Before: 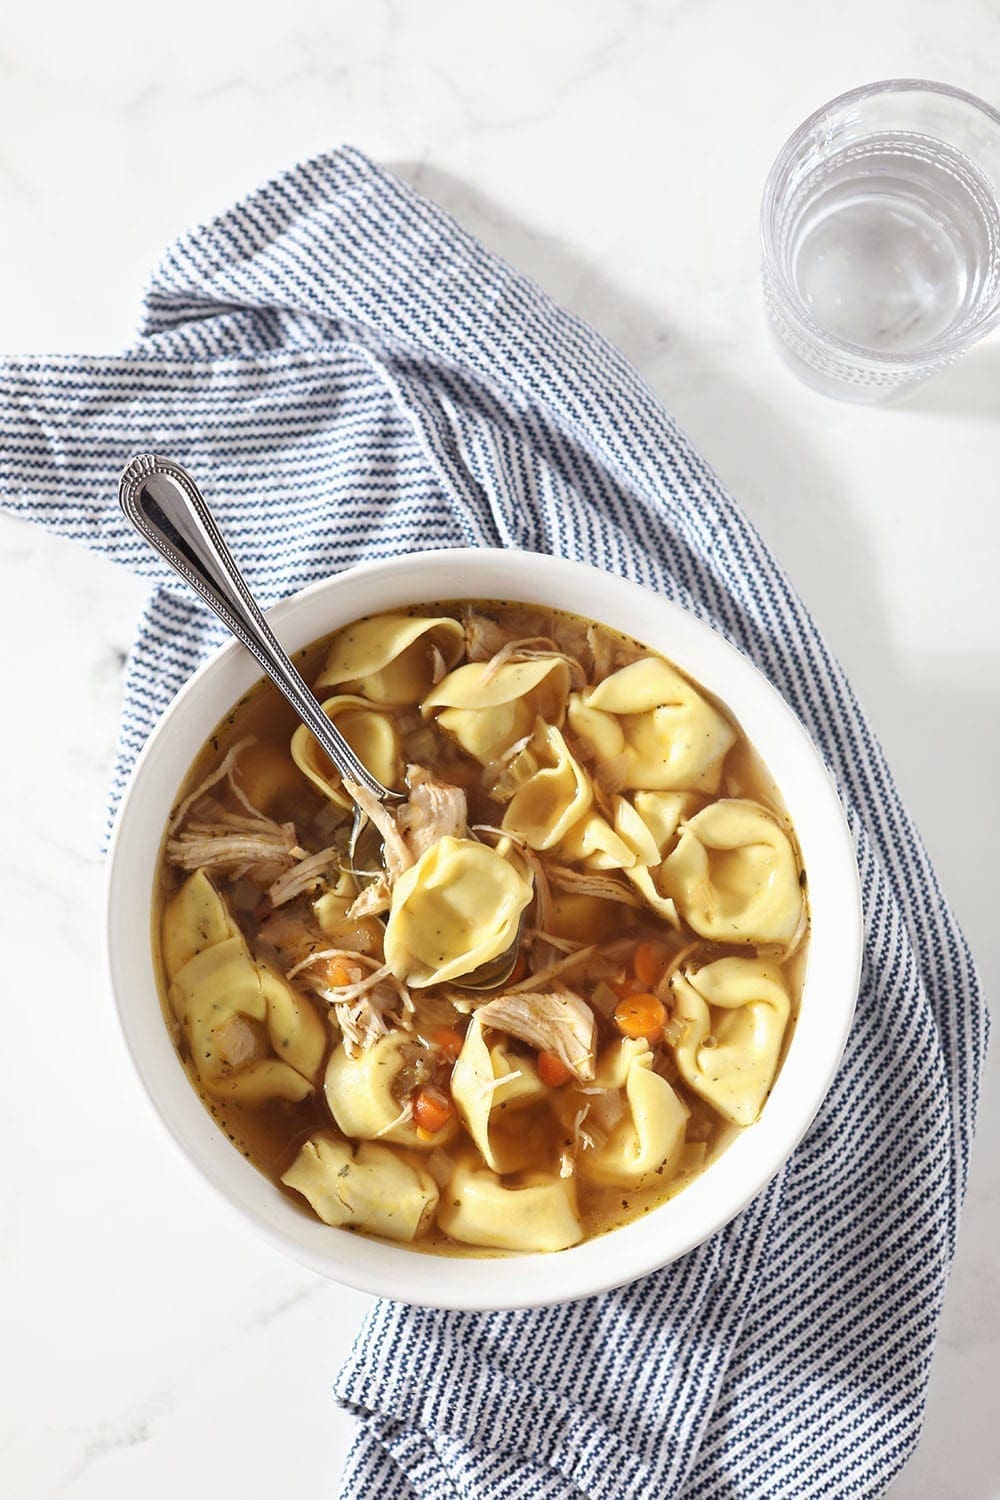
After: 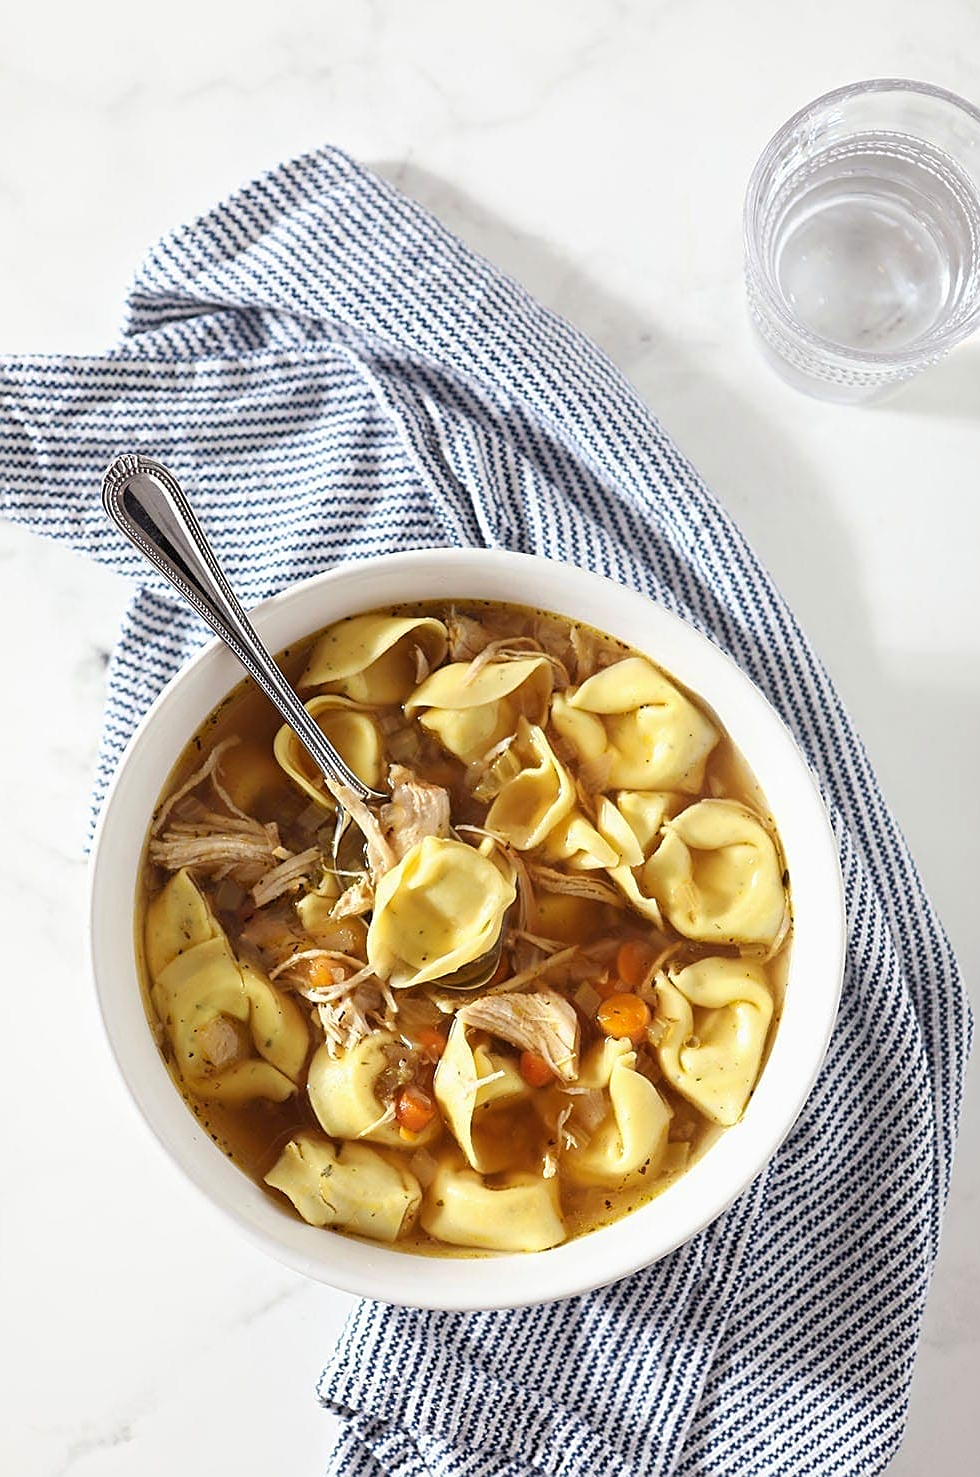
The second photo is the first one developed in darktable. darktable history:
color balance rgb: perceptual saturation grading › global saturation 0.717%, global vibrance 20%
exposure: black level correction 0.001, compensate highlight preservation false
crop: left 1.703%, right 0.288%, bottom 1.525%
sharpen: on, module defaults
